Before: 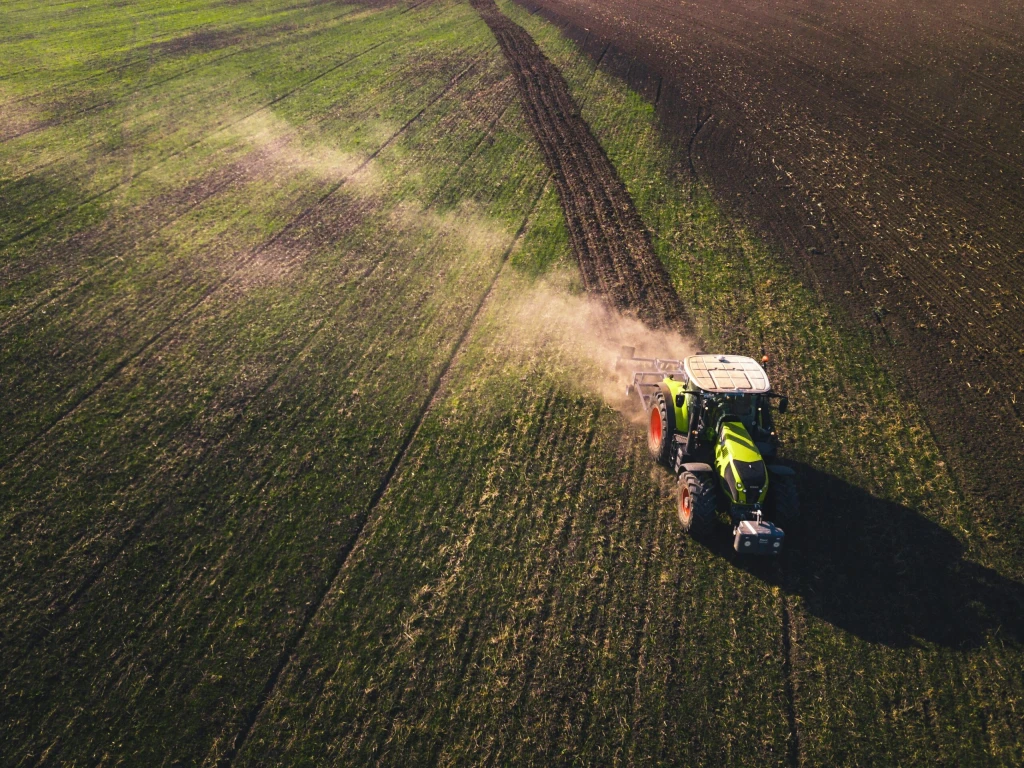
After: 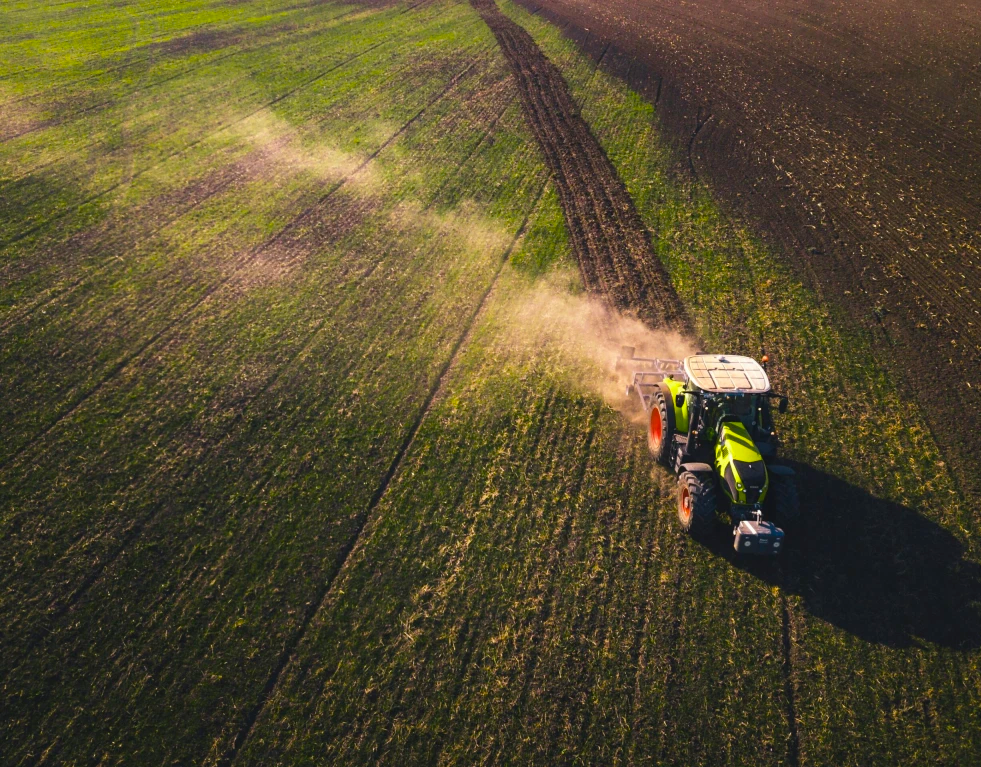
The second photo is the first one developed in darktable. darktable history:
color balance rgb: perceptual saturation grading › global saturation 20%, global vibrance 20%
crop: right 4.126%, bottom 0.031%
